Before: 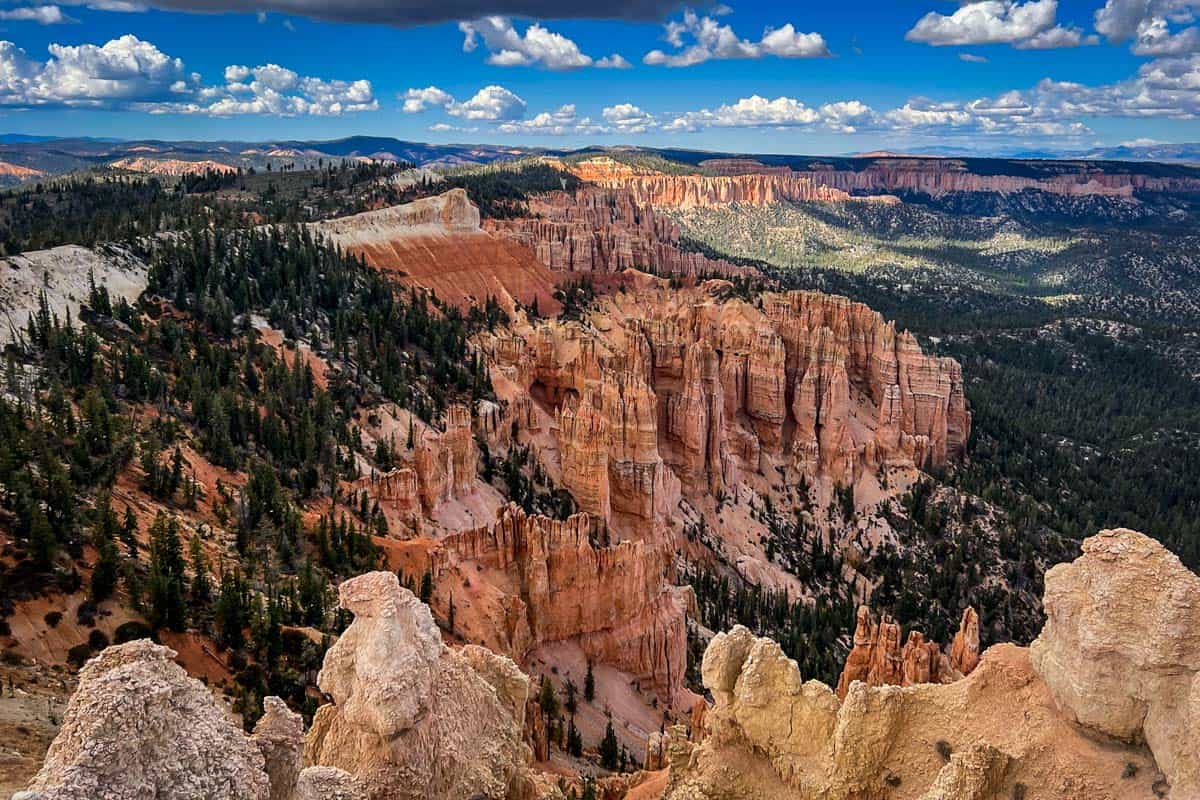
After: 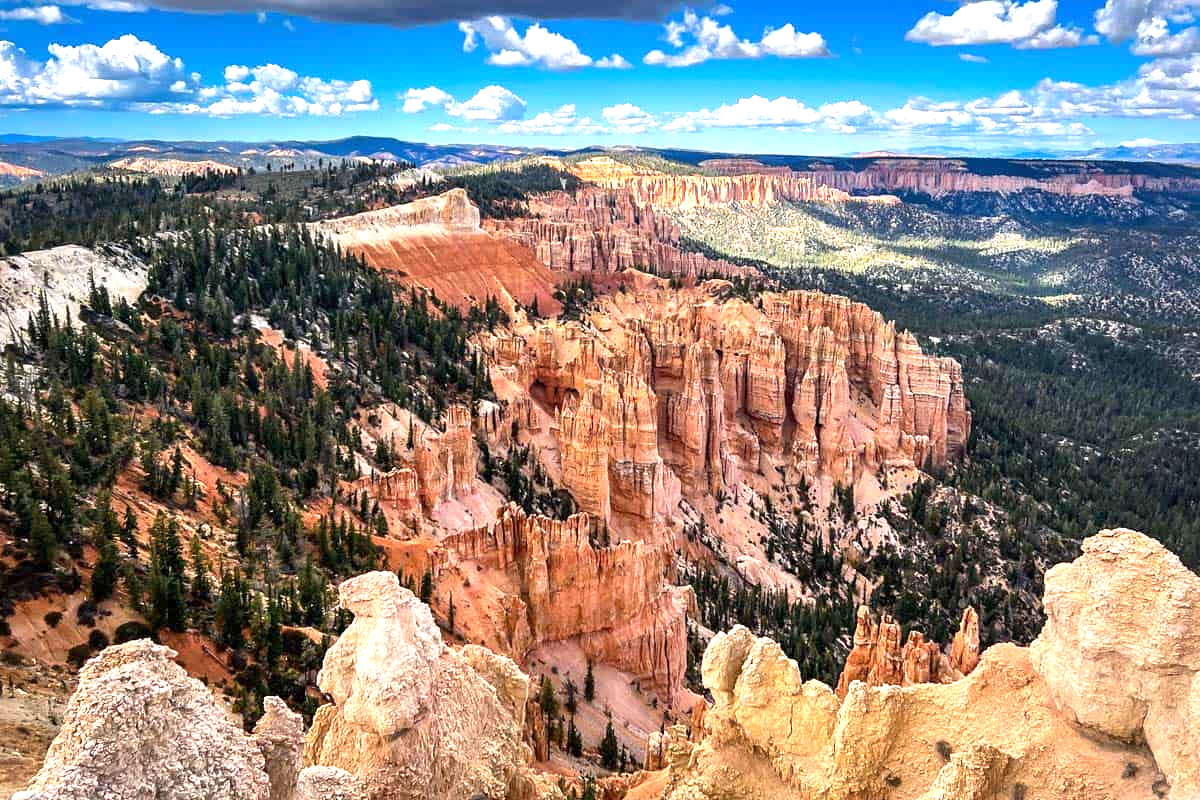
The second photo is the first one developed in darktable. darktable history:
exposure: exposure 1.154 EV, compensate highlight preservation false
